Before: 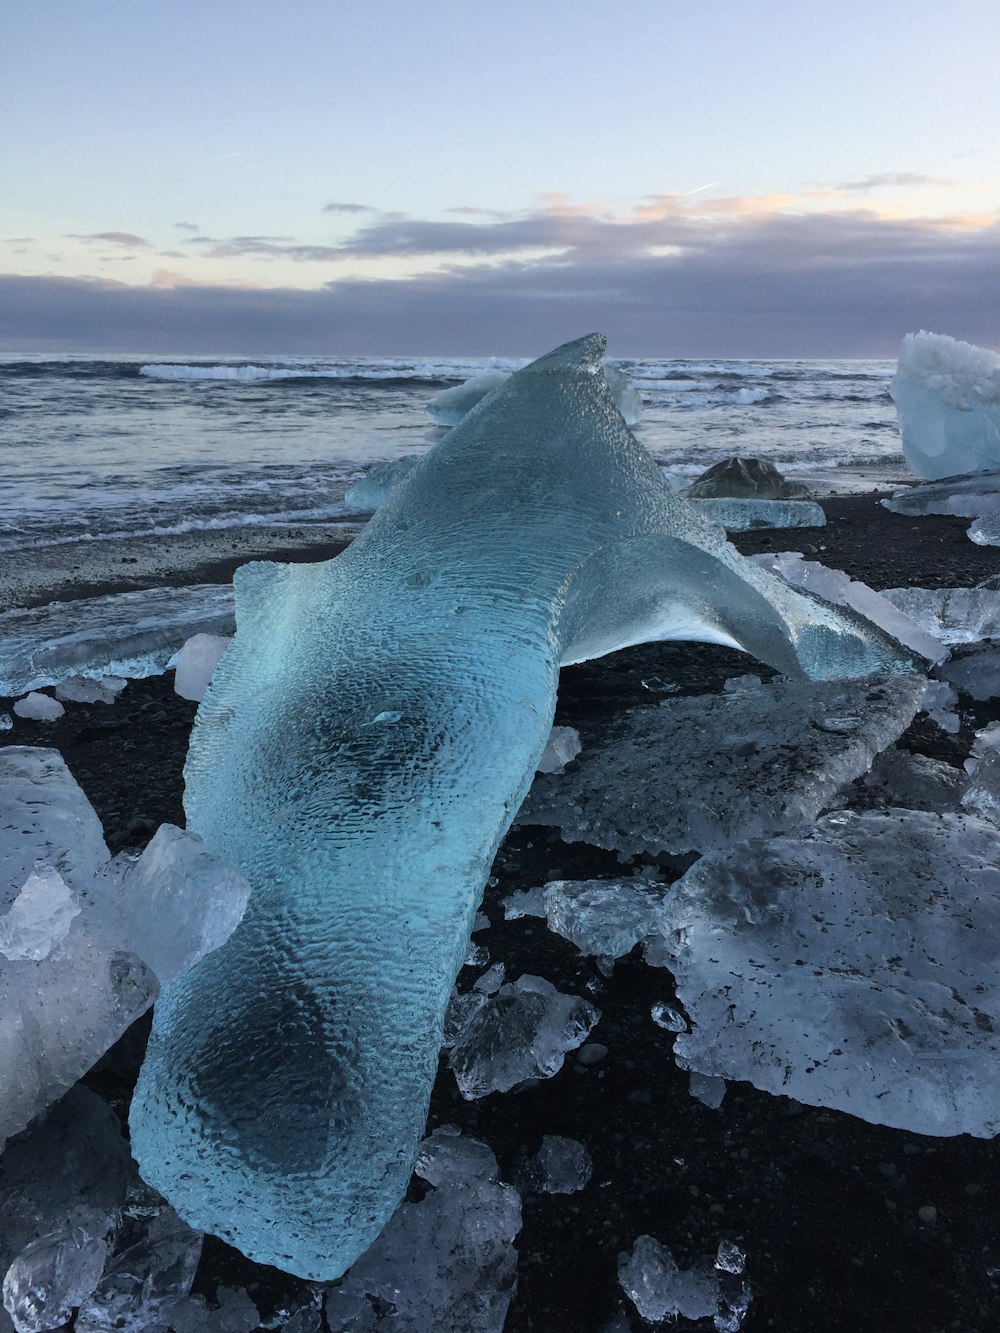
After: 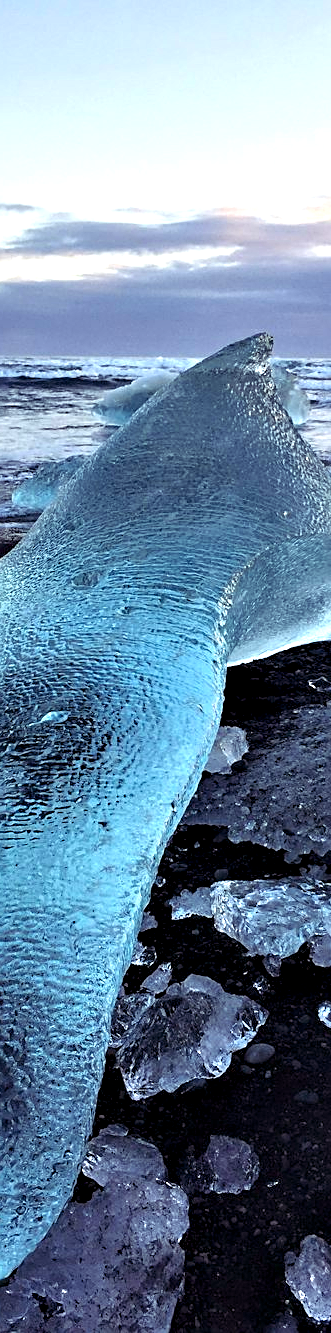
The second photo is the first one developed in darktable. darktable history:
crop: left 33.387%, right 33.46%
contrast equalizer: octaves 7, y [[0.6 ×6], [0.55 ×6], [0 ×6], [0 ×6], [0 ×6]]
color balance rgb: shadows lift › luminance 0.493%, shadows lift › chroma 6.953%, shadows lift › hue 302.93°, linear chroma grading › global chroma 0.915%, perceptual saturation grading › global saturation 17.007%
exposure: exposure 0.6 EV, compensate highlight preservation false
sharpen: on, module defaults
